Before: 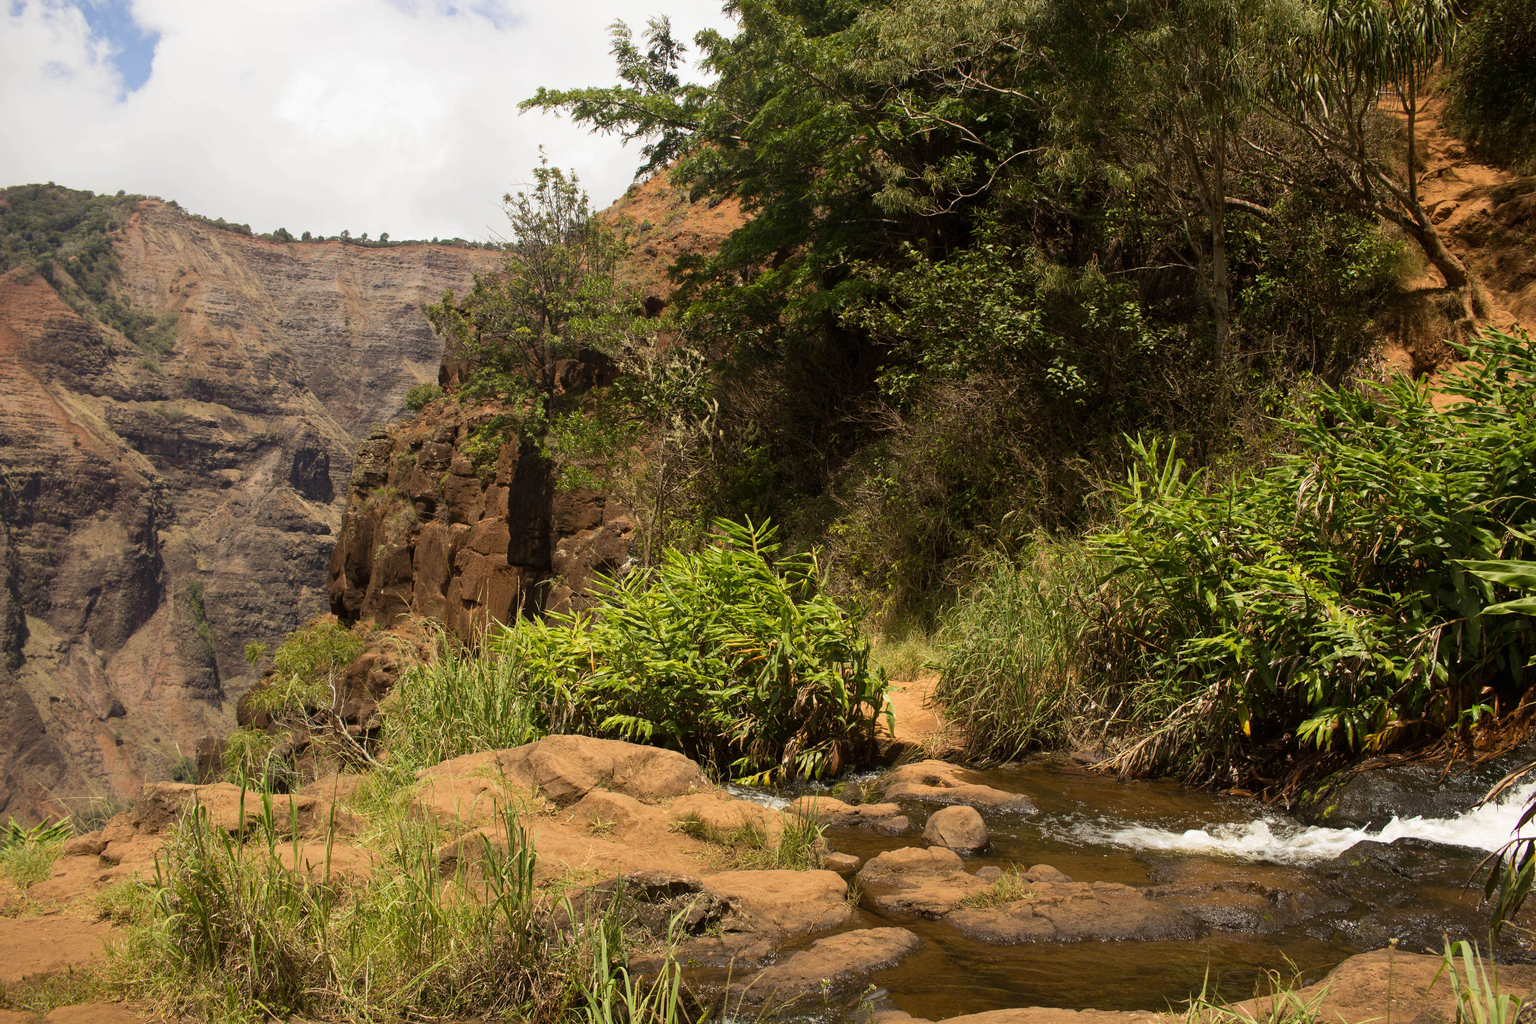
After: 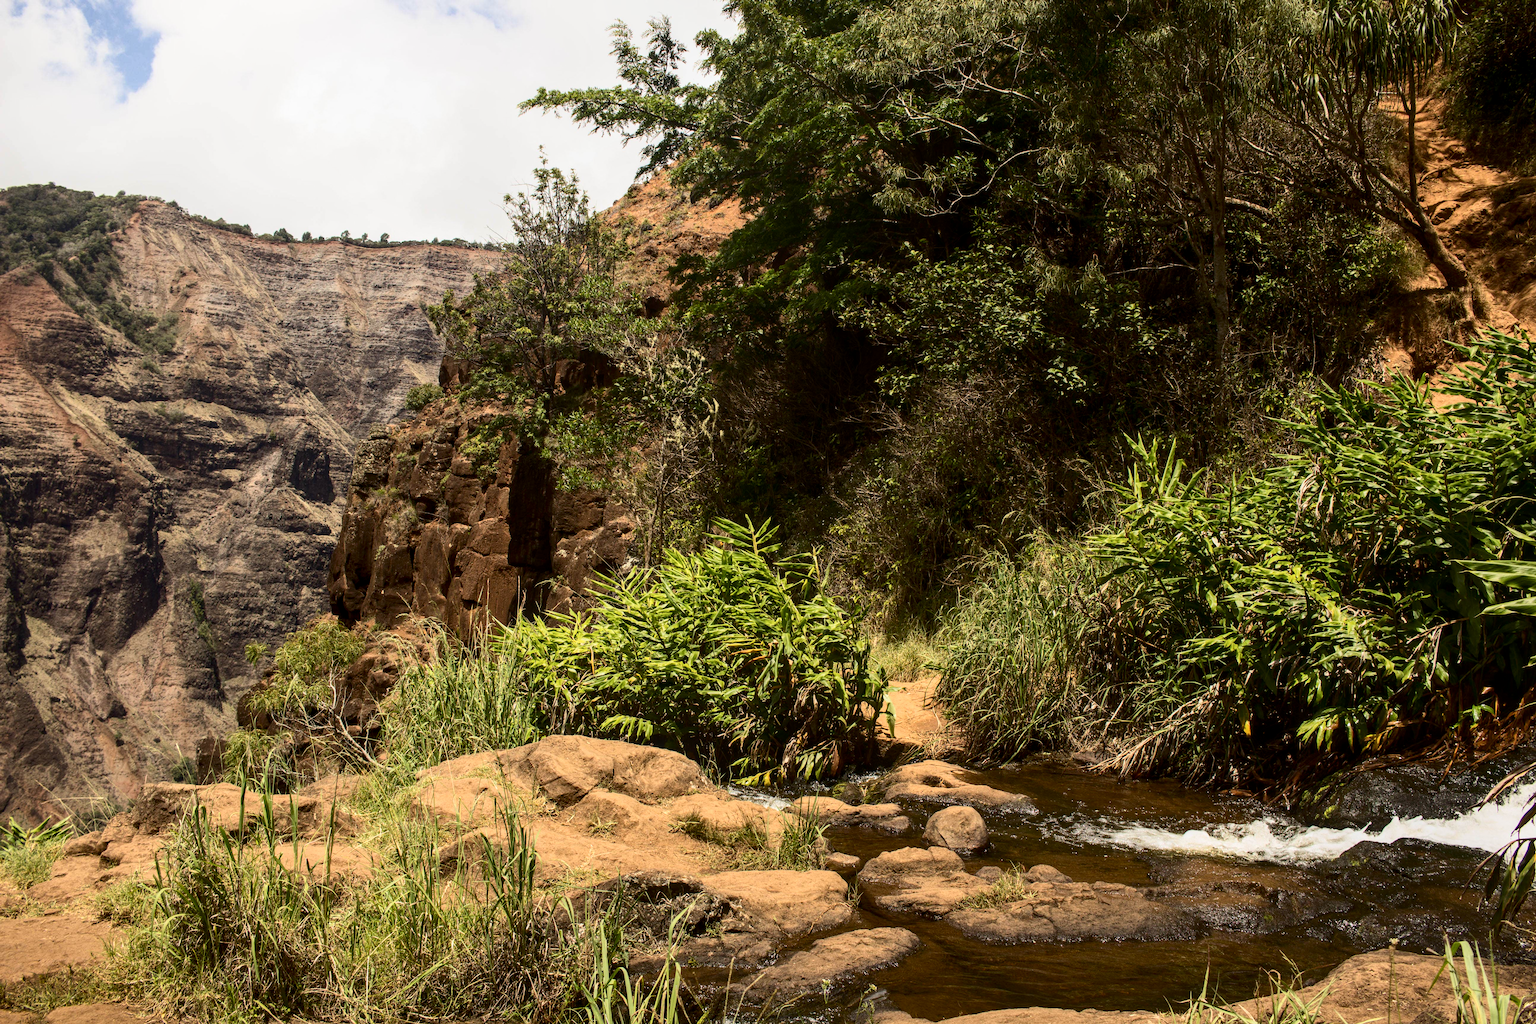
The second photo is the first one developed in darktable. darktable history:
contrast brightness saturation: contrast 0.287
local contrast: on, module defaults
